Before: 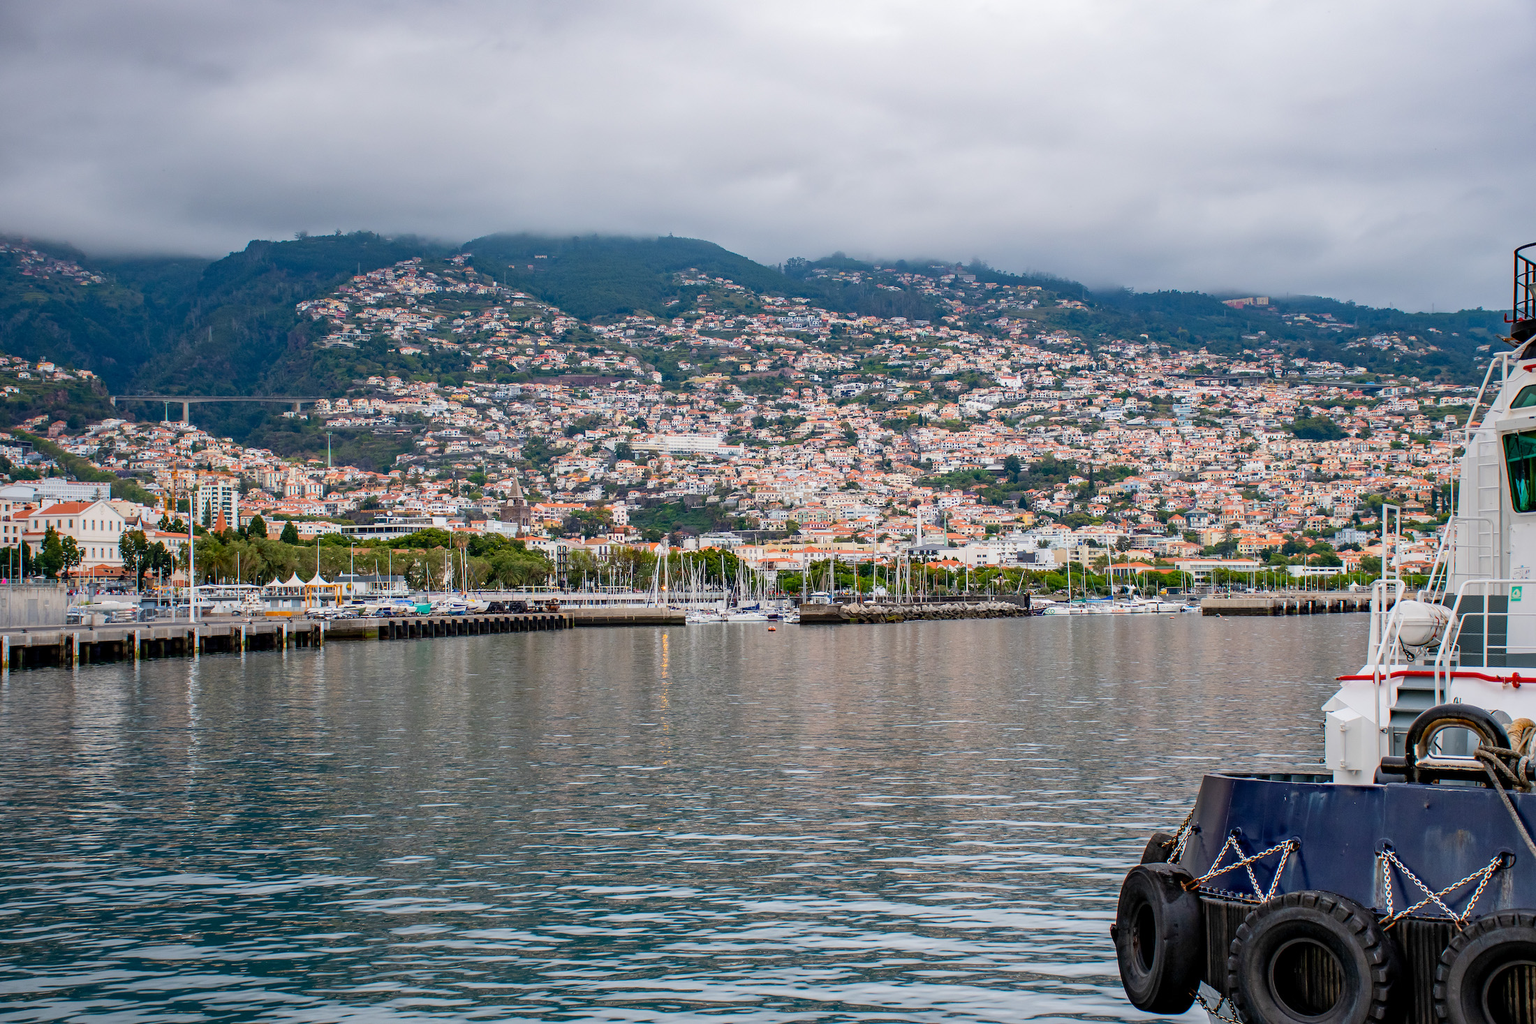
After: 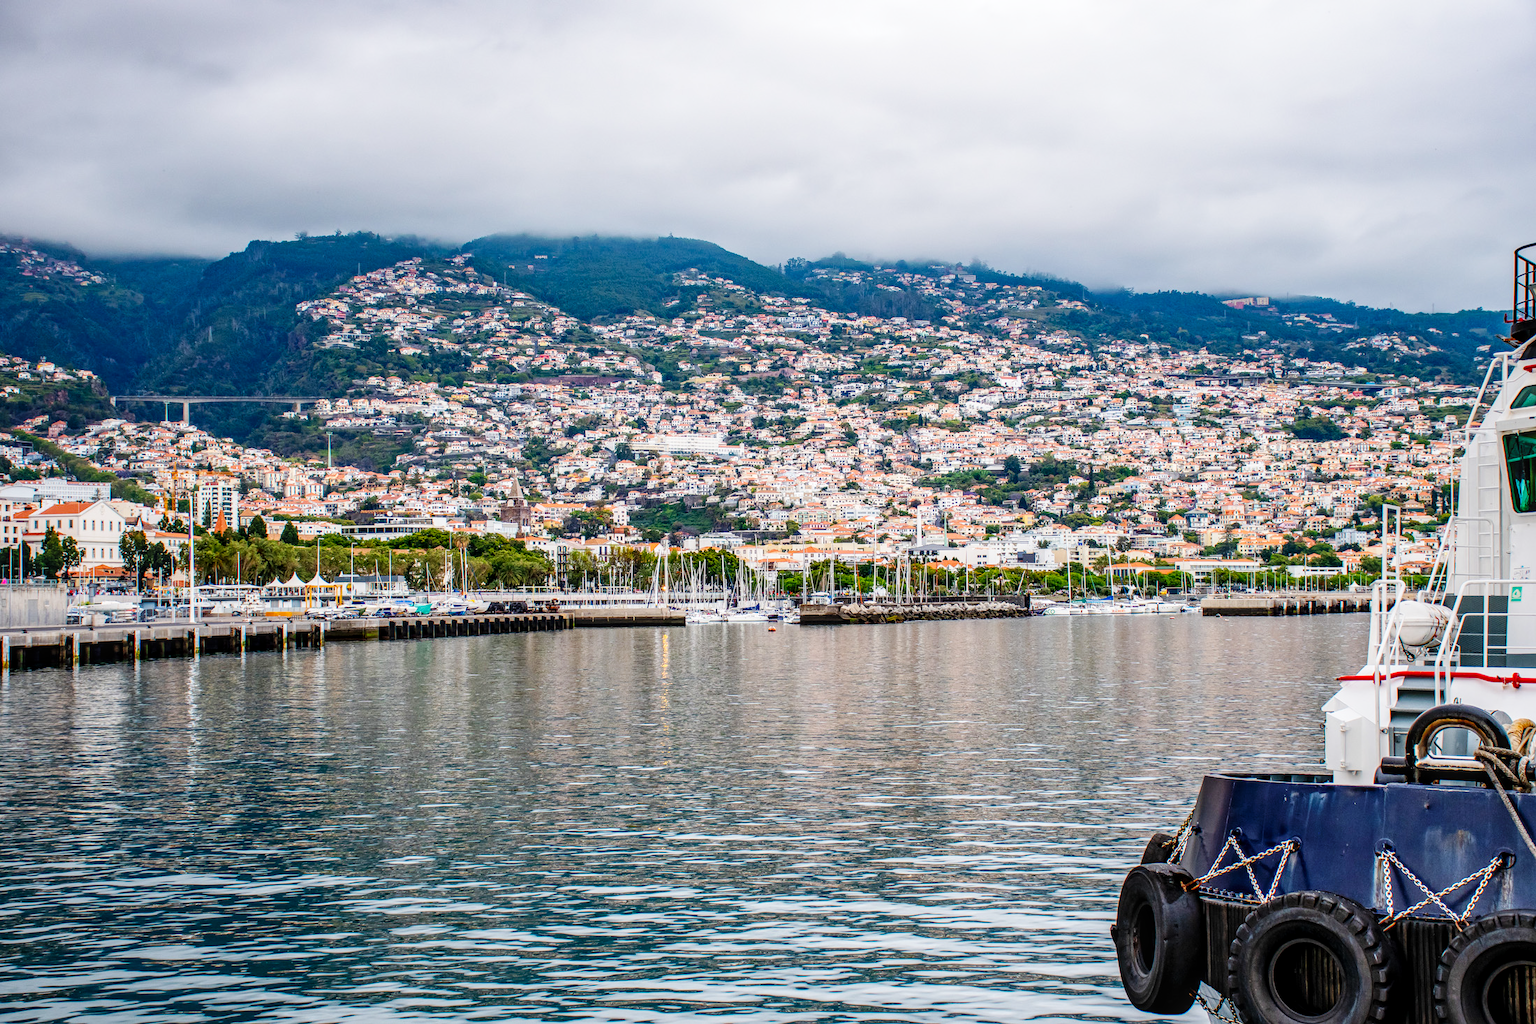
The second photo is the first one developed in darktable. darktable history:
local contrast: on, module defaults
base curve: curves: ch0 [(0, 0) (0.032, 0.025) (0.121, 0.166) (0.206, 0.329) (0.605, 0.79) (1, 1)], preserve colors none
